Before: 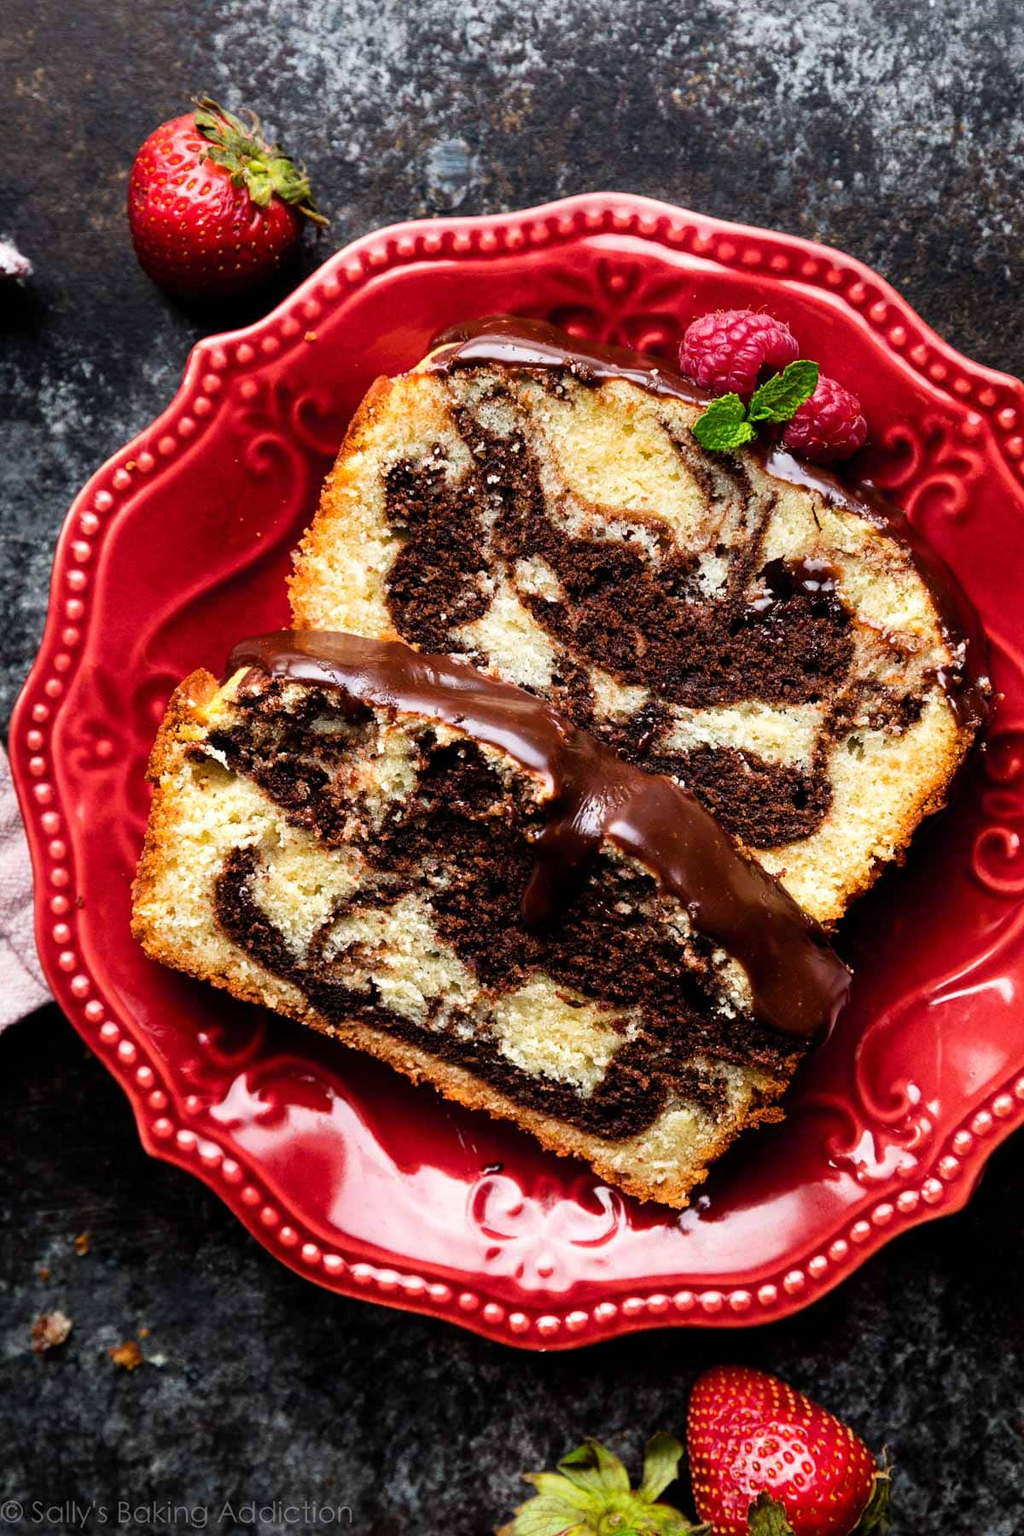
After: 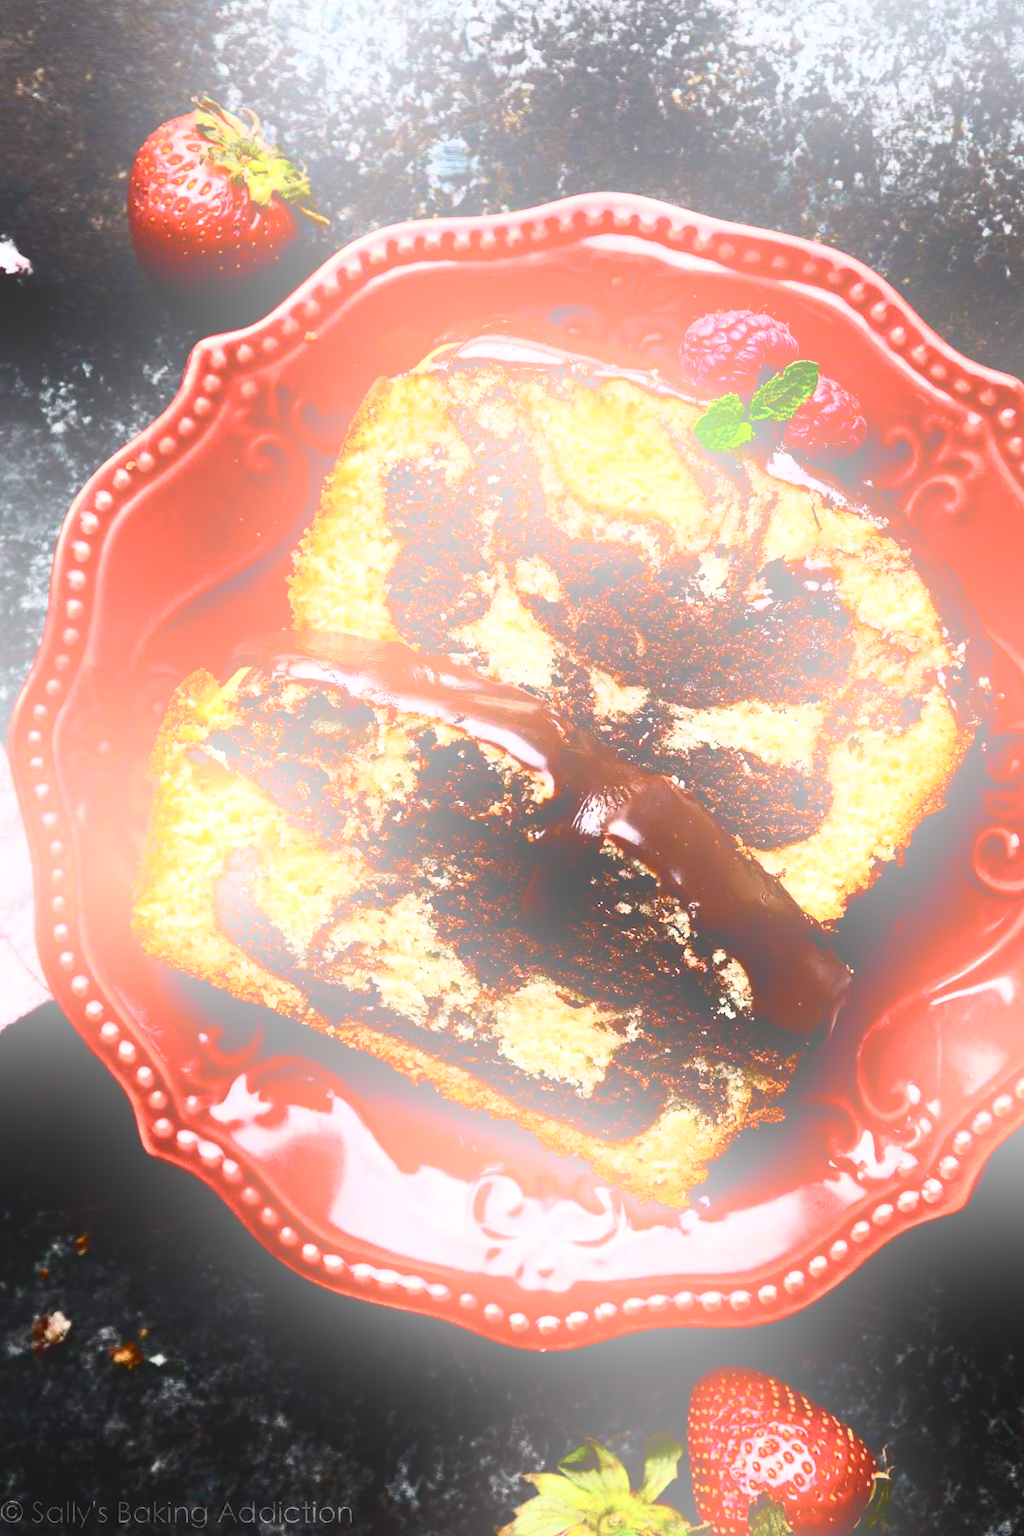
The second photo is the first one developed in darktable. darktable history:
contrast brightness saturation: contrast 0.5, saturation -0.1
bloom: size 25%, threshold 5%, strength 90%
